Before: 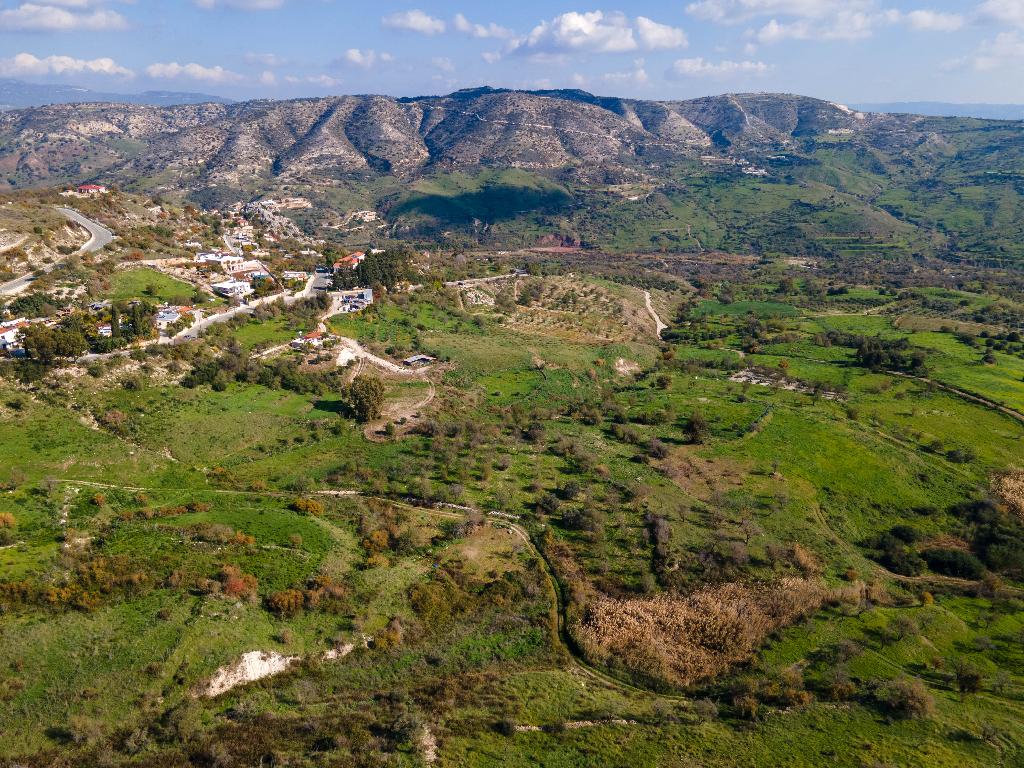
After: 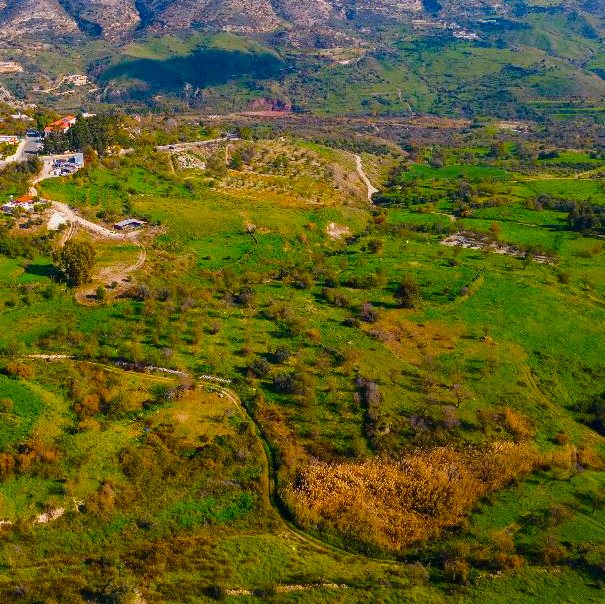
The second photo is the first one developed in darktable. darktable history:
crop and rotate: left 28.256%, top 17.734%, right 12.656%, bottom 3.573%
color balance: input saturation 134.34%, contrast -10.04%, contrast fulcrum 19.67%, output saturation 133.51%
